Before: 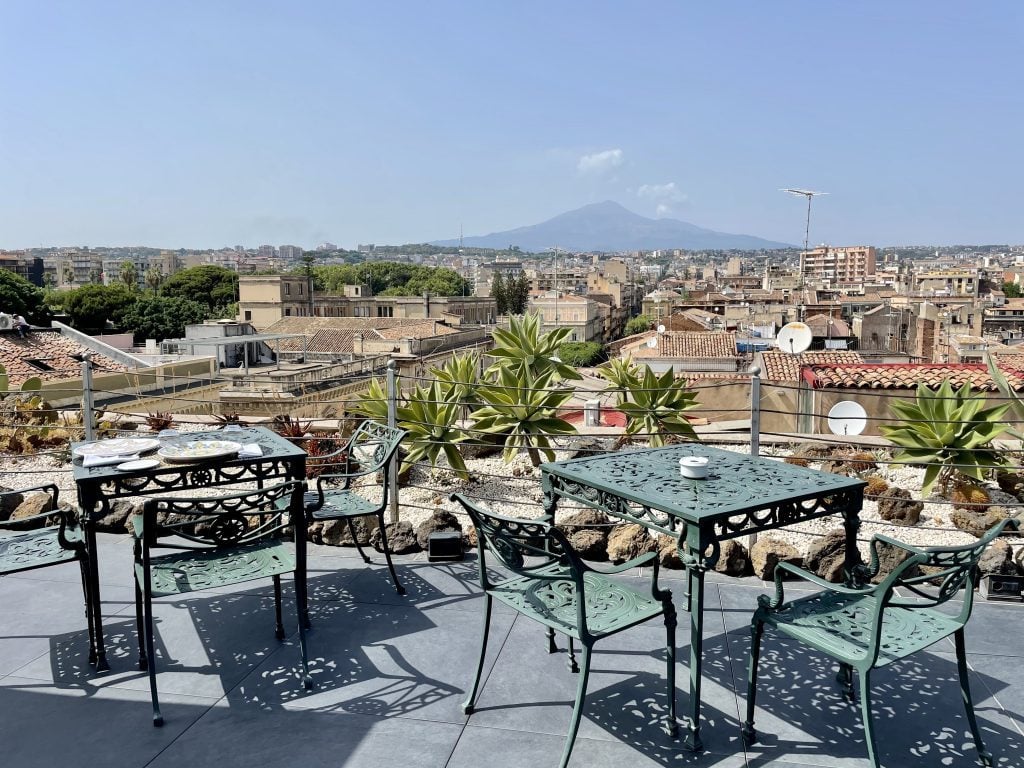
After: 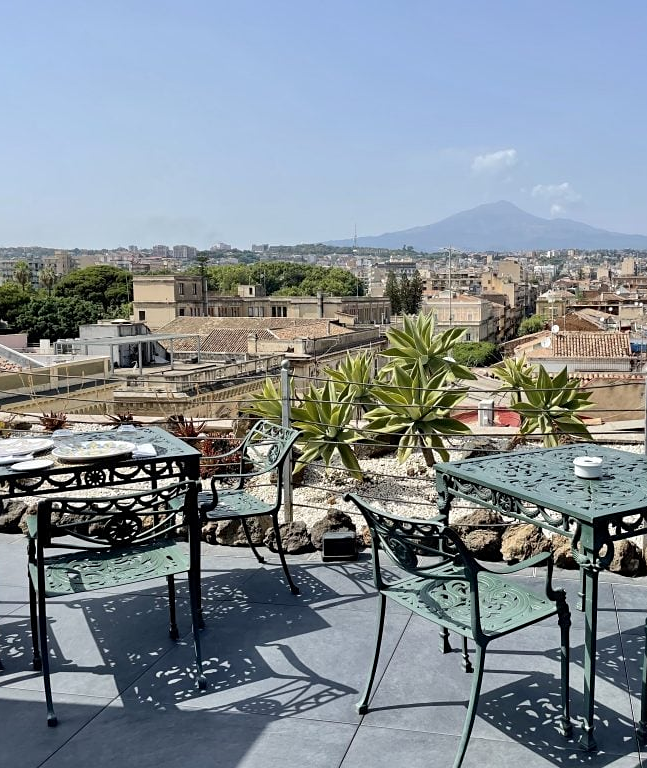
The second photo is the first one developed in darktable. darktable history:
sharpen: amount 0.207
crop: left 10.435%, right 26.308%
